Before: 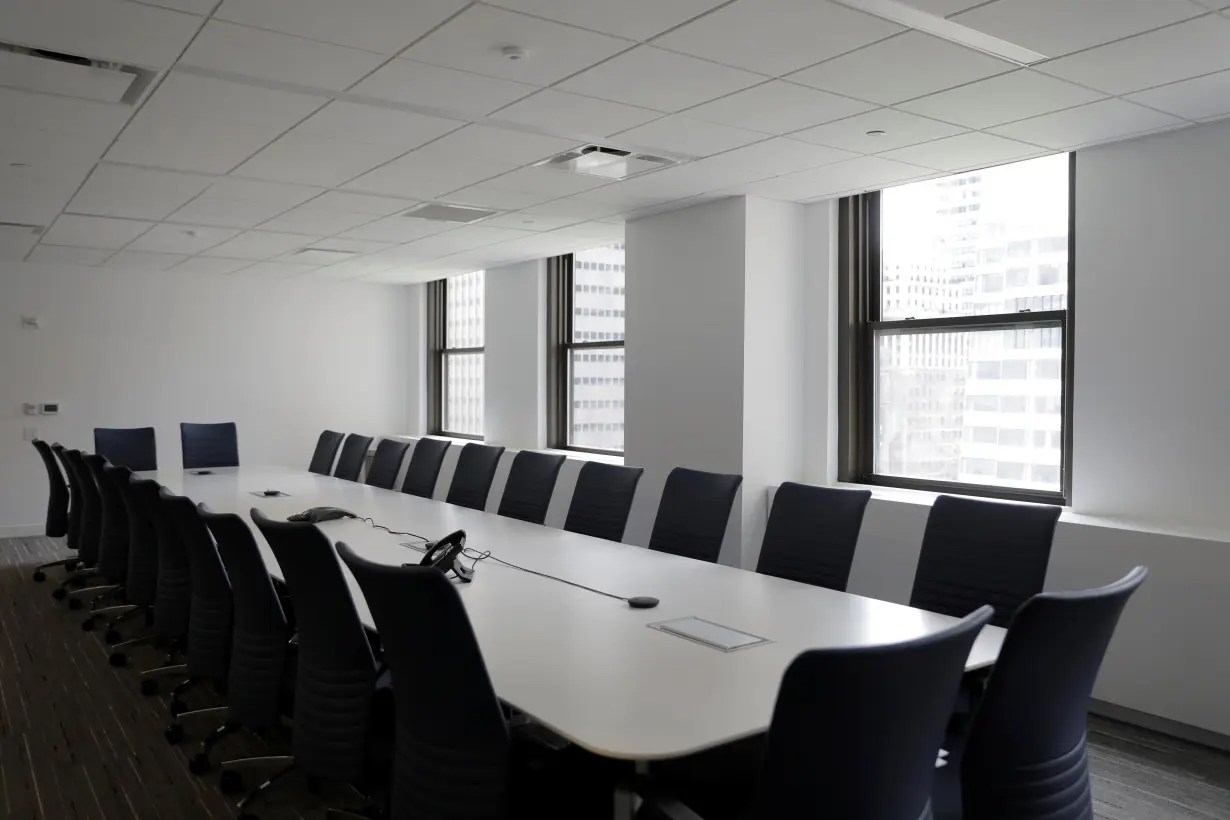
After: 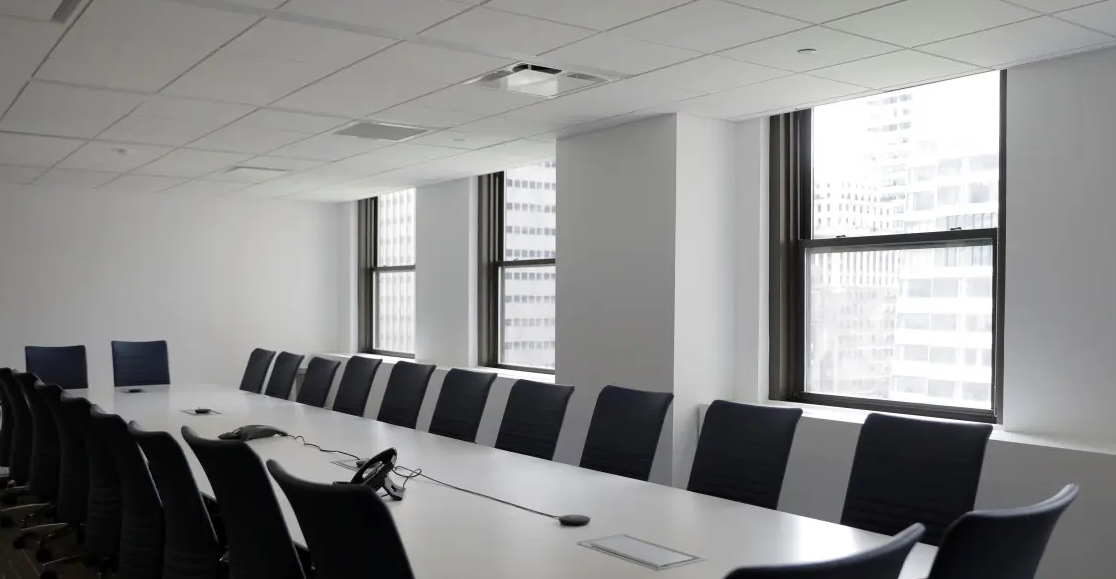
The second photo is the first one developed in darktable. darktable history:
crop: left 5.686%, top 10.051%, right 3.523%, bottom 19.287%
